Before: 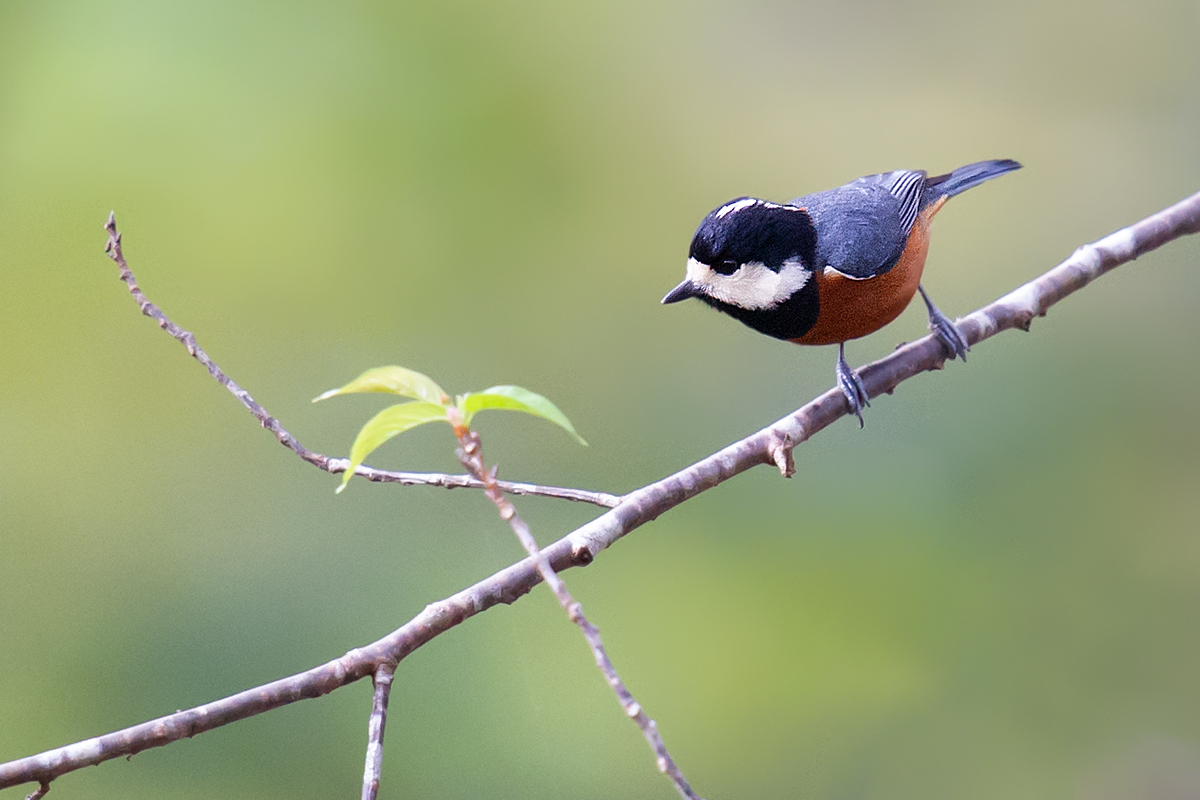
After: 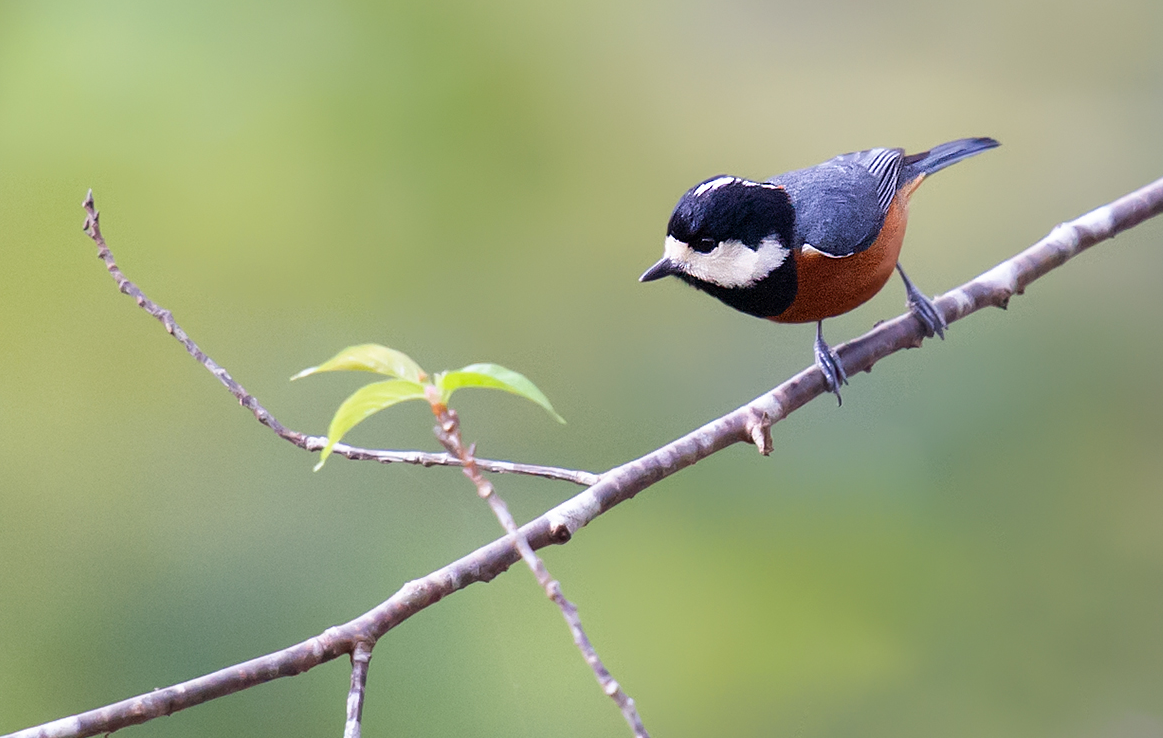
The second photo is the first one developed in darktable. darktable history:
crop: left 1.916%, top 2.831%, right 1.109%, bottom 4.819%
